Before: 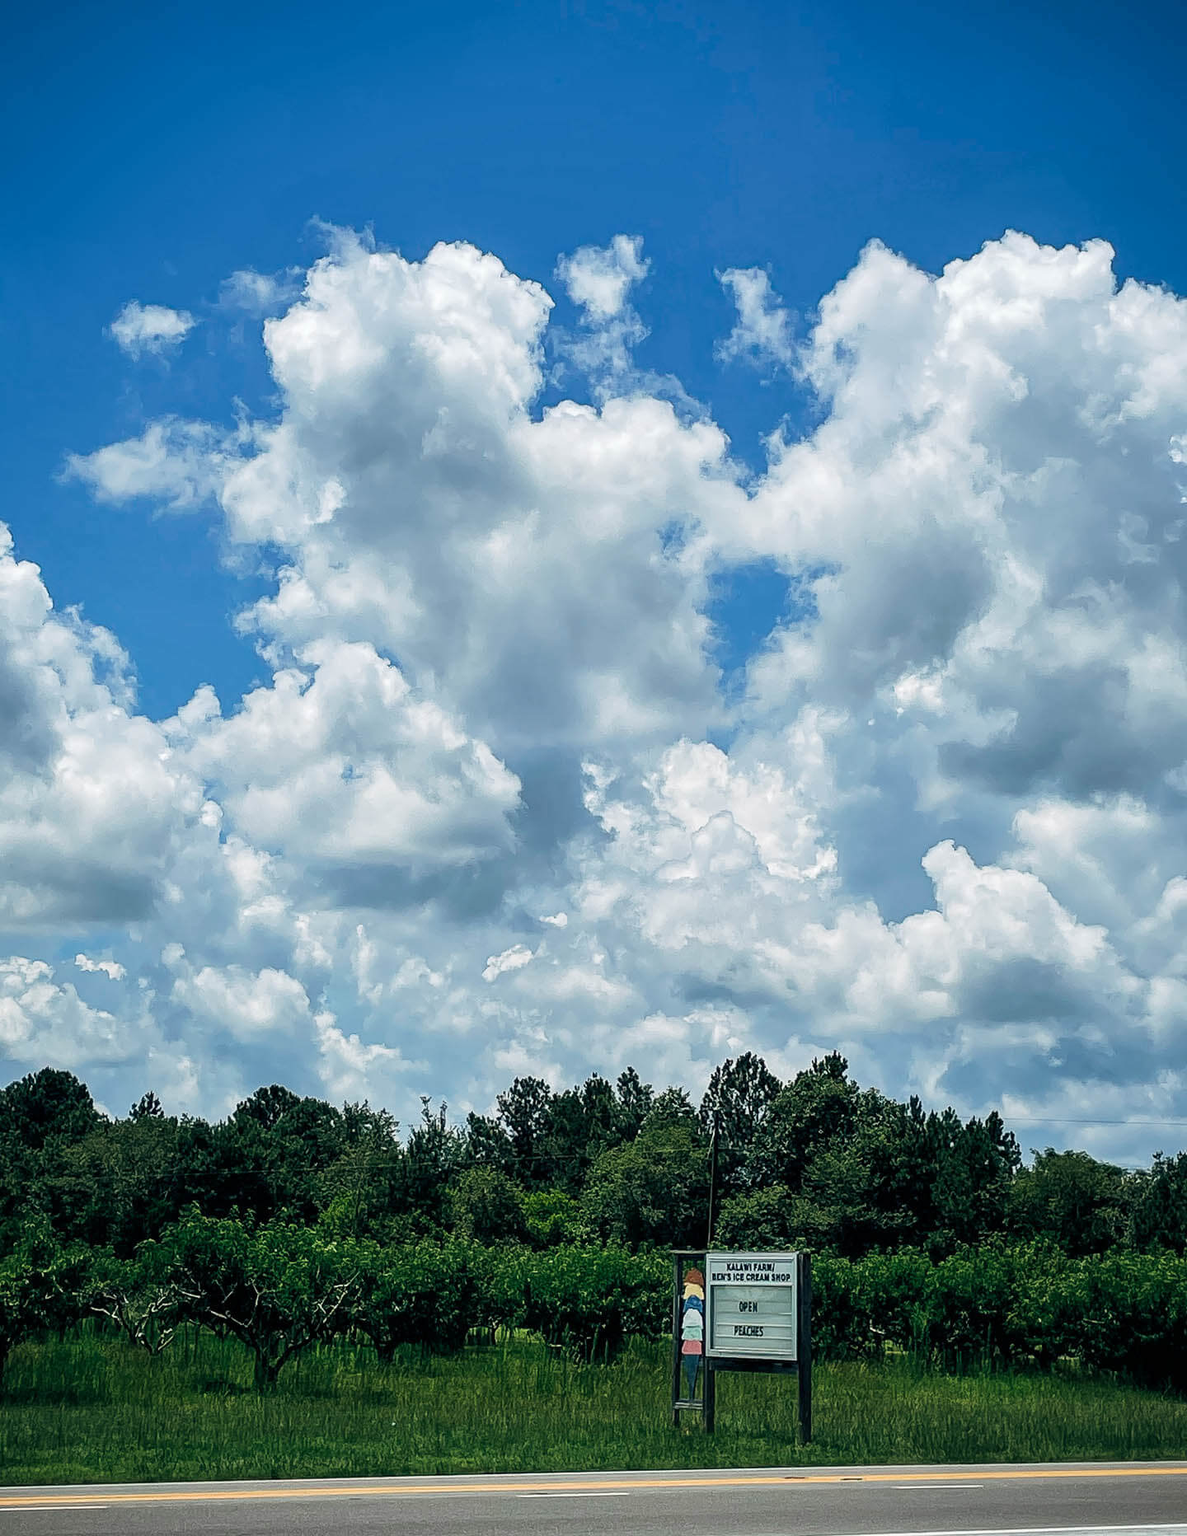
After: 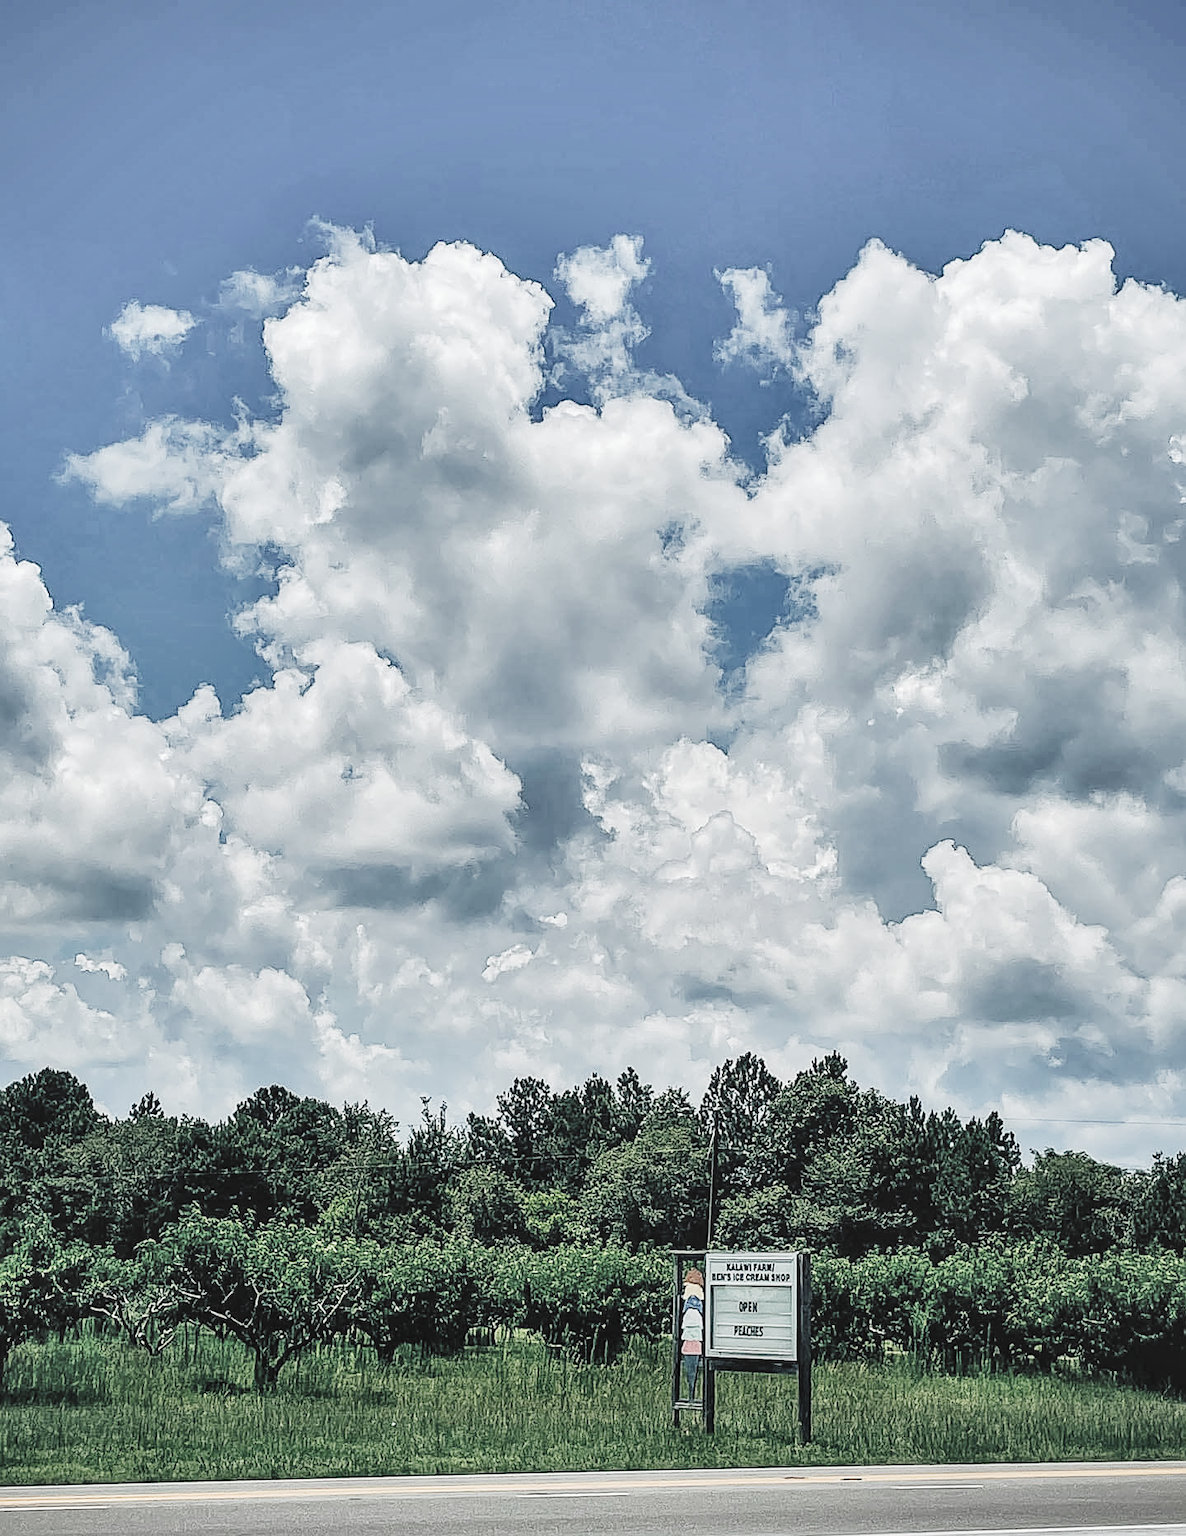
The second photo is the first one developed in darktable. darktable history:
shadows and highlights: shadows 73.37, highlights -60.65, soften with gaussian
contrast brightness saturation: brightness 0.18, saturation -0.501
local contrast: detail 109%
exposure: exposure 0.131 EV, compensate exposure bias true, compensate highlight preservation false
sharpen: on, module defaults
tone curve: curves: ch0 [(0, 0.028) (0.037, 0.05) (0.123, 0.114) (0.19, 0.176) (0.269, 0.27) (0.48, 0.57) (0.595, 0.695) (0.718, 0.823) (0.855, 0.913) (1, 0.982)]; ch1 [(0, 0) (0.243, 0.245) (0.422, 0.415) (0.493, 0.495) (0.508, 0.506) (0.536, 0.538) (0.569, 0.58) (0.611, 0.644) (0.769, 0.807) (1, 1)]; ch2 [(0, 0) (0.249, 0.216) (0.349, 0.321) (0.424, 0.442) (0.476, 0.483) (0.498, 0.499) (0.517, 0.519) (0.532, 0.547) (0.569, 0.608) (0.614, 0.661) (0.706, 0.75) (0.808, 0.809) (0.991, 0.968)], preserve colors none
